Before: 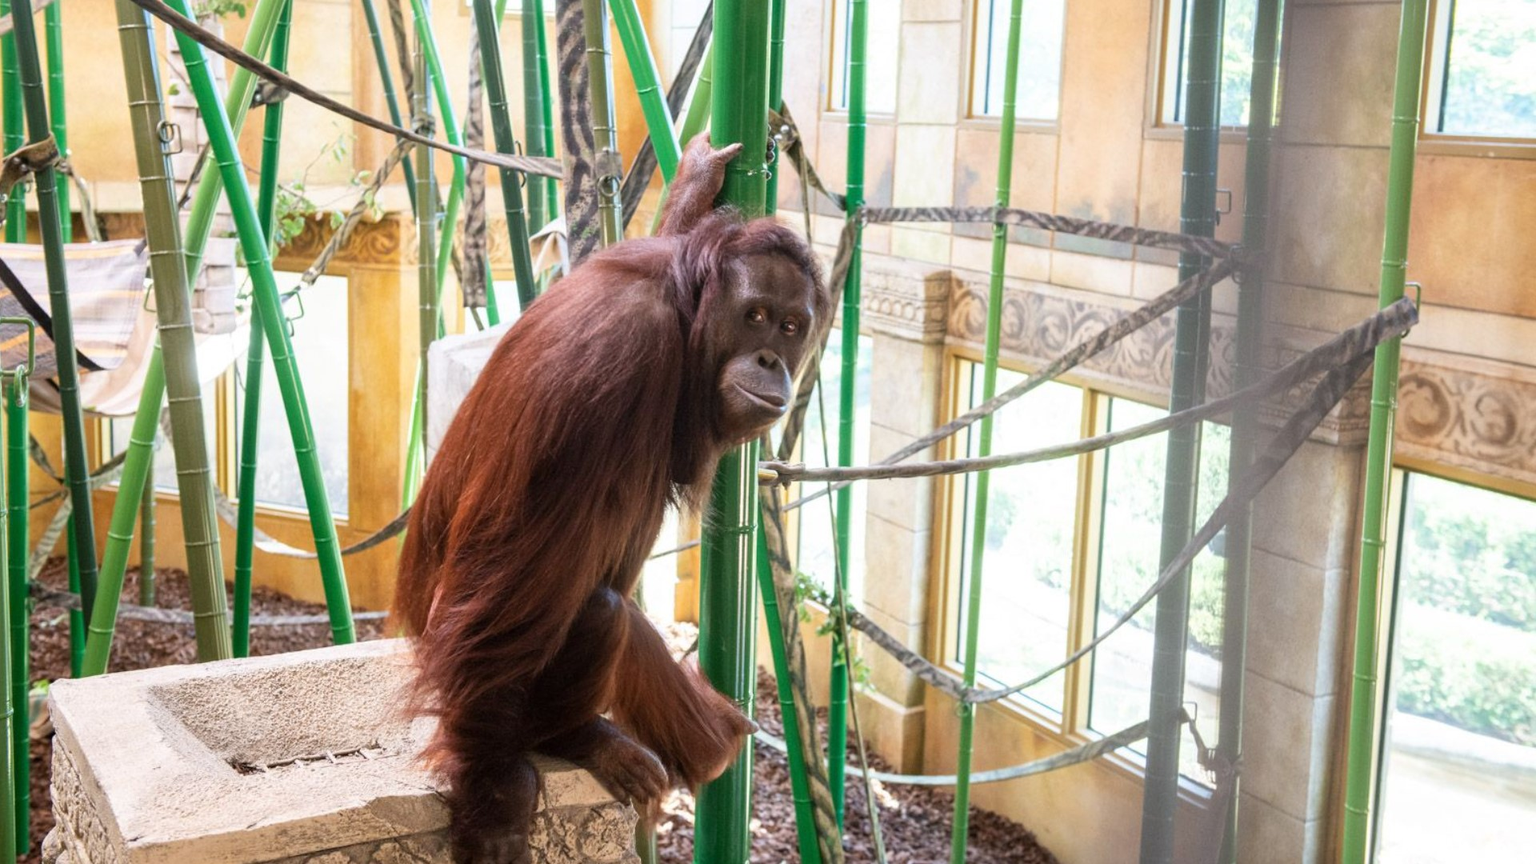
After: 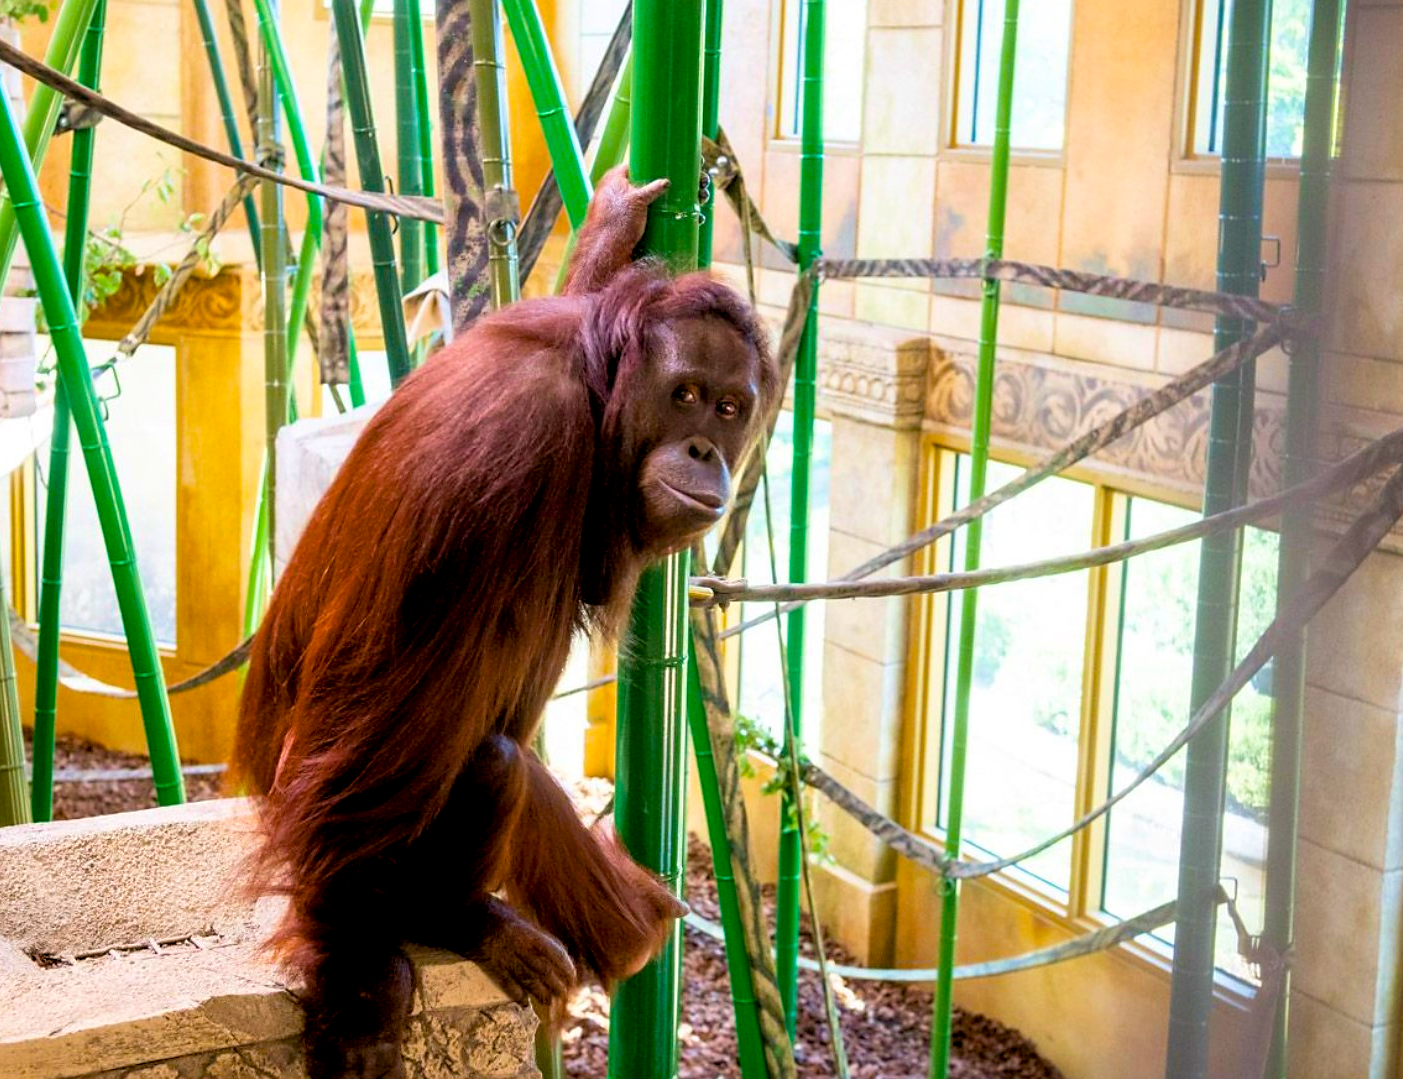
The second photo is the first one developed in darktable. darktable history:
exposure: black level correction 0.012, compensate highlight preservation false
crop: left 13.511%, right 13.391%
sharpen: radius 1.604, amount 0.356, threshold 1.69
velvia: strength 24.58%
color balance rgb: linear chroma grading › global chroma 14.736%, perceptual saturation grading › global saturation 25.461%, global vibrance 15.009%
